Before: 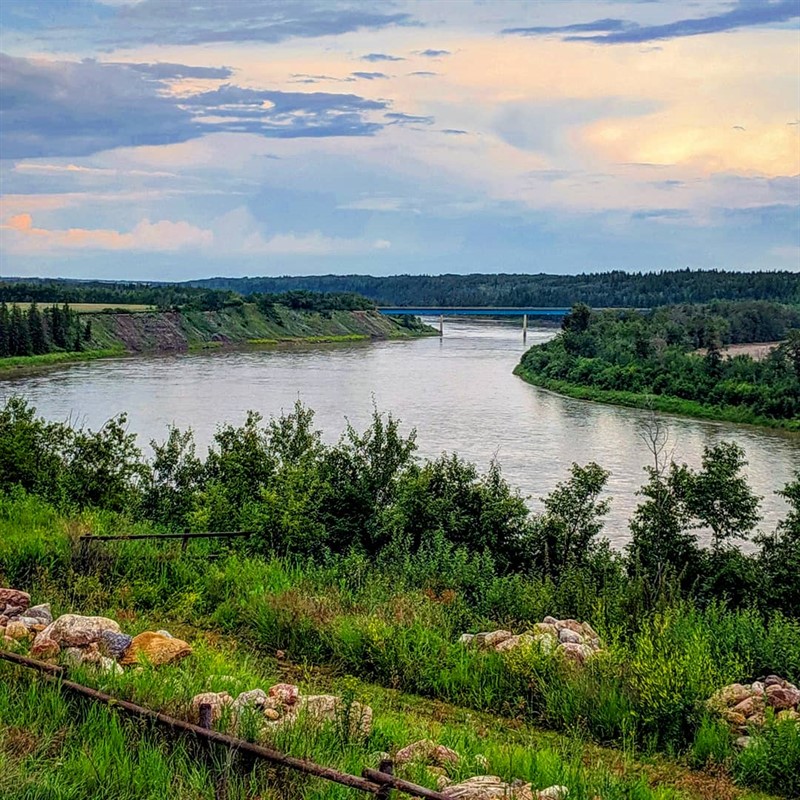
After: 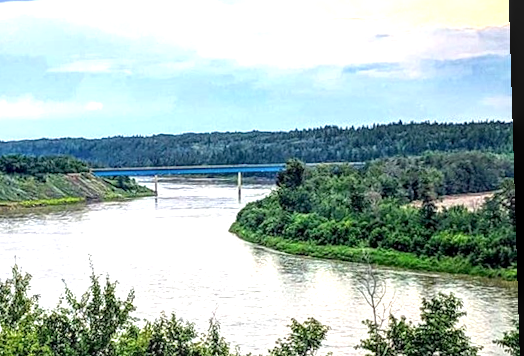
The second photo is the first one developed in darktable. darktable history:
rotate and perspective: rotation -1.77°, lens shift (horizontal) 0.004, automatic cropping off
crop: left 36.005%, top 18.293%, right 0.31%, bottom 38.444%
local contrast: on, module defaults
exposure: black level correction 0.001, exposure 1.05 EV, compensate exposure bias true, compensate highlight preservation false
